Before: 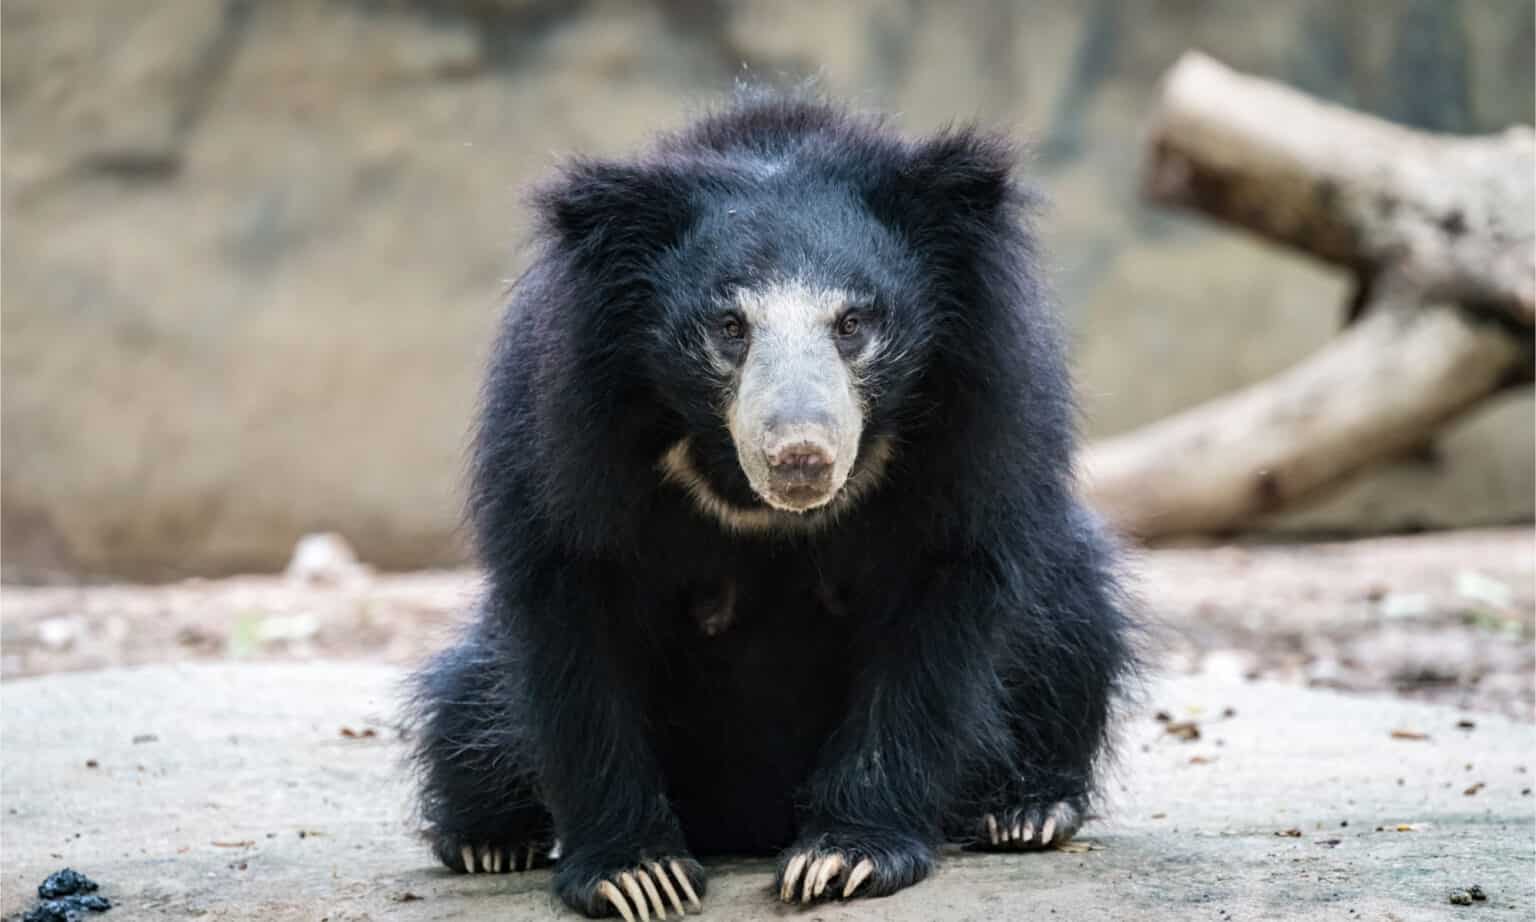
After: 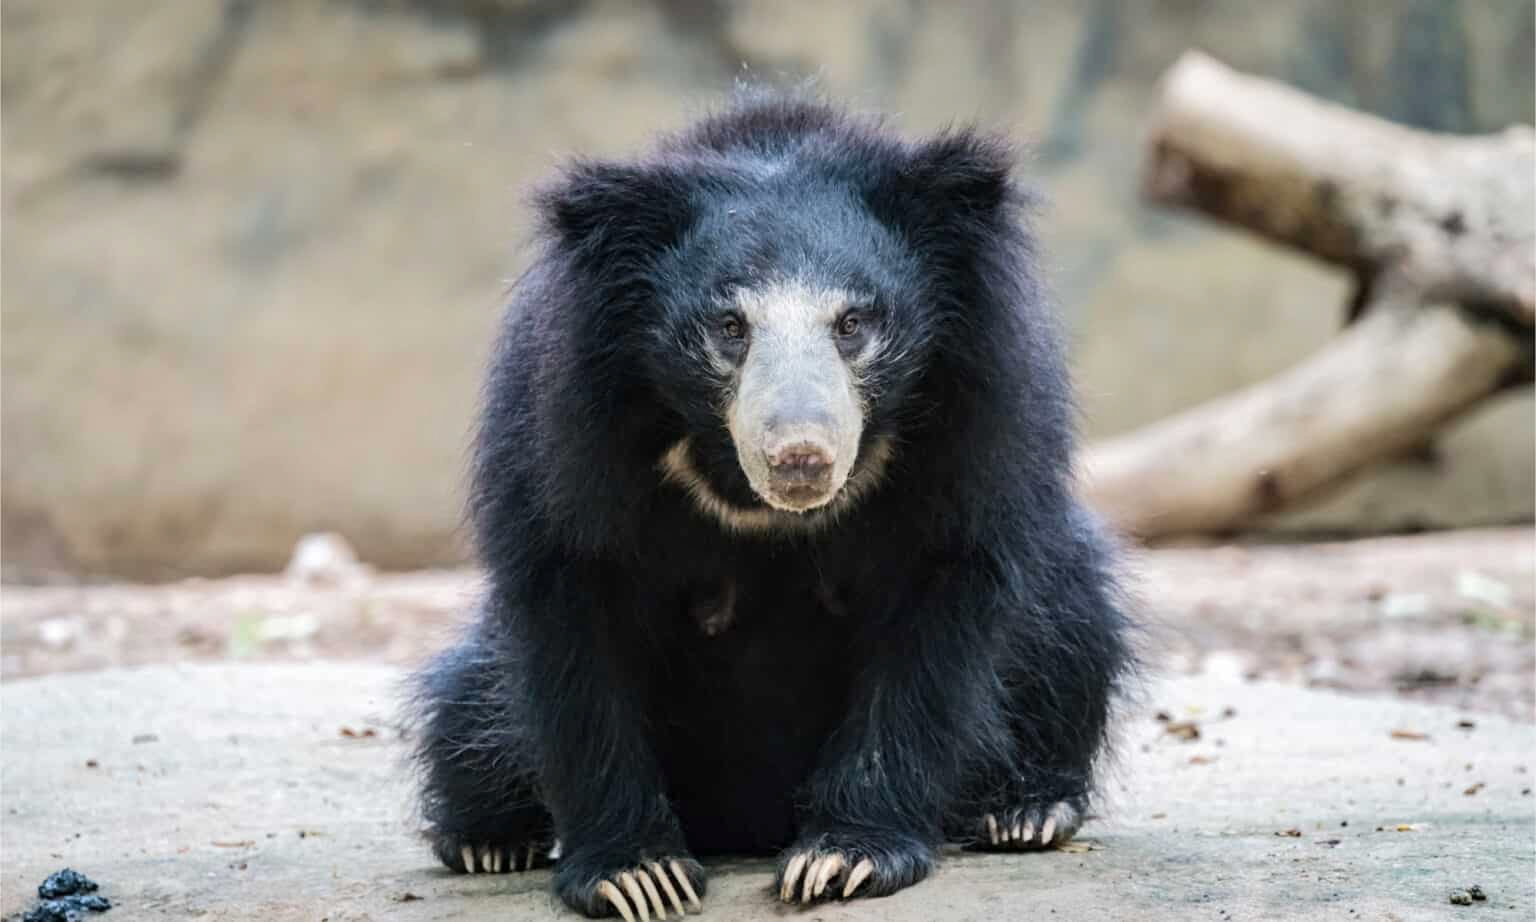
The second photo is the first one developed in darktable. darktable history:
base curve: curves: ch0 [(0, 0) (0.262, 0.32) (0.722, 0.705) (1, 1)]
tone equalizer: on, module defaults
